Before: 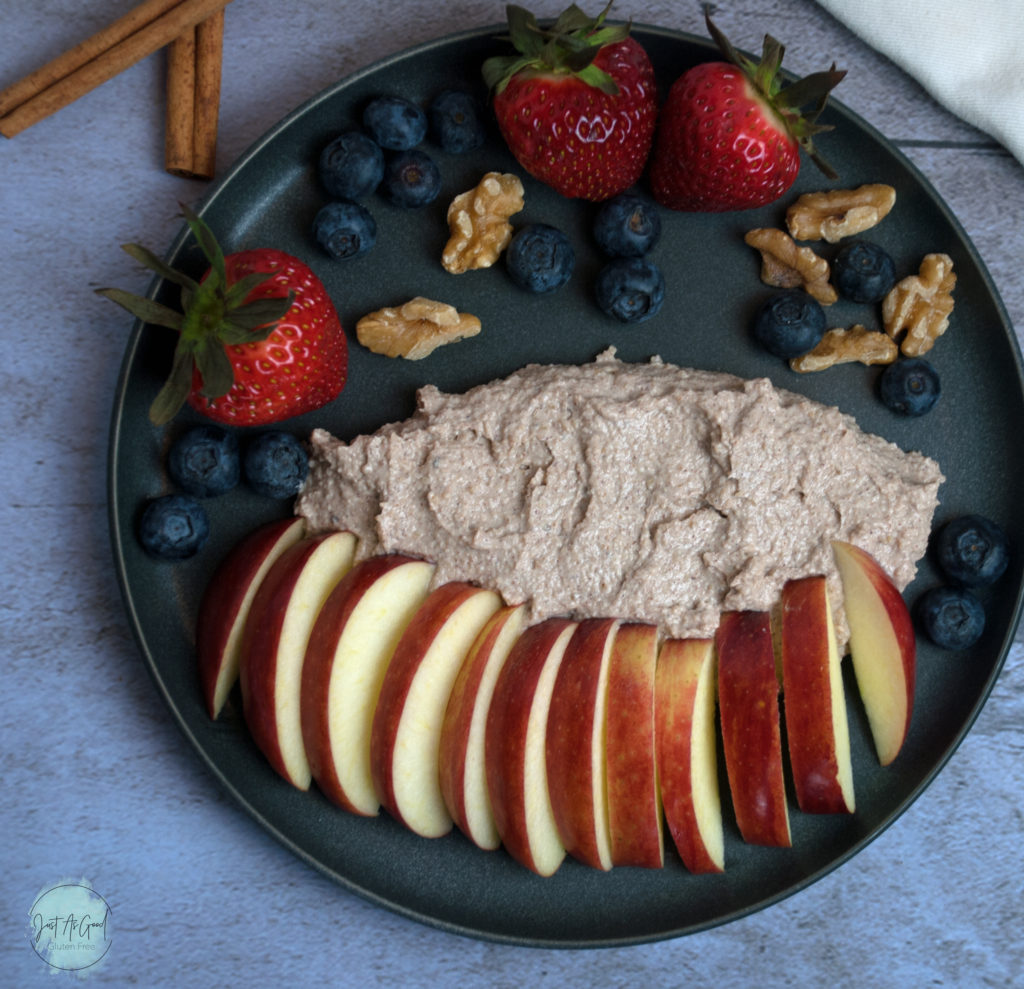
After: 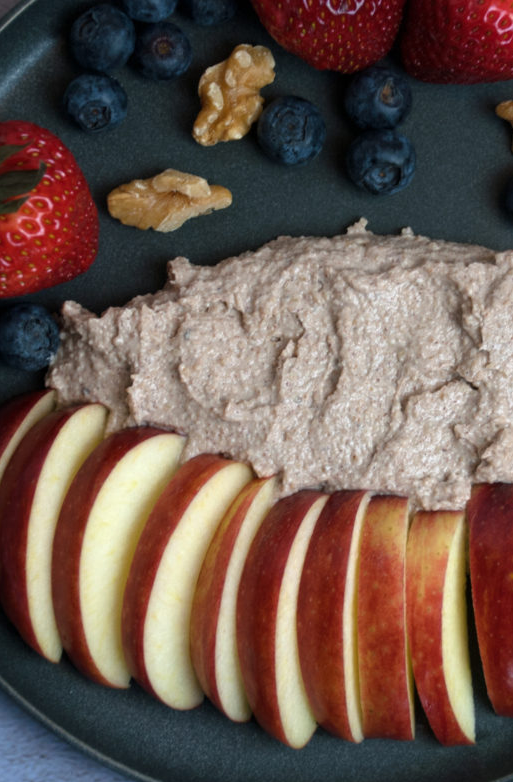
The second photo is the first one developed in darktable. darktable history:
crop and rotate: angle 0.012°, left 24.384%, top 13.021%, right 25.466%, bottom 7.885%
